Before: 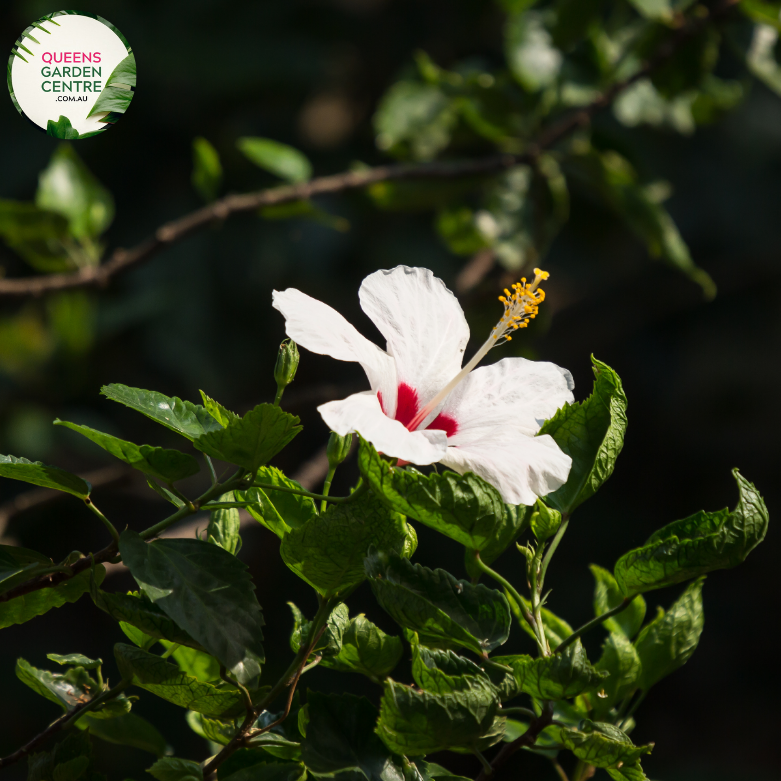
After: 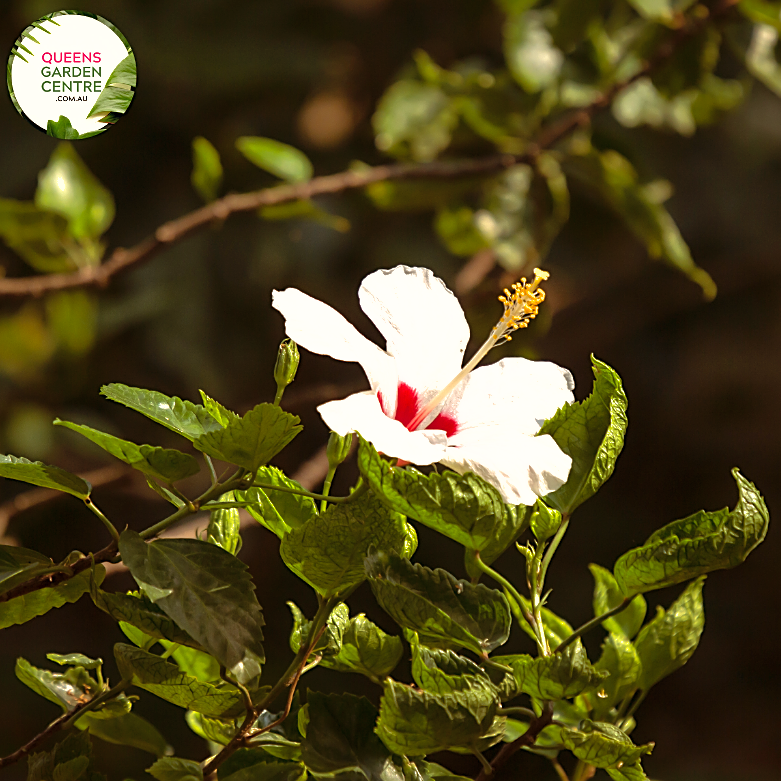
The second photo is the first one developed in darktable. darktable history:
exposure: exposure 0.636 EV, compensate highlight preservation false
color balance rgb: shadows lift › chroma 4.41%, shadows lift › hue 27°, power › chroma 2.5%, power › hue 70°, highlights gain › chroma 1%, highlights gain › hue 27°, saturation formula JzAzBz (2021)
sharpen: on, module defaults
shadows and highlights: on, module defaults
